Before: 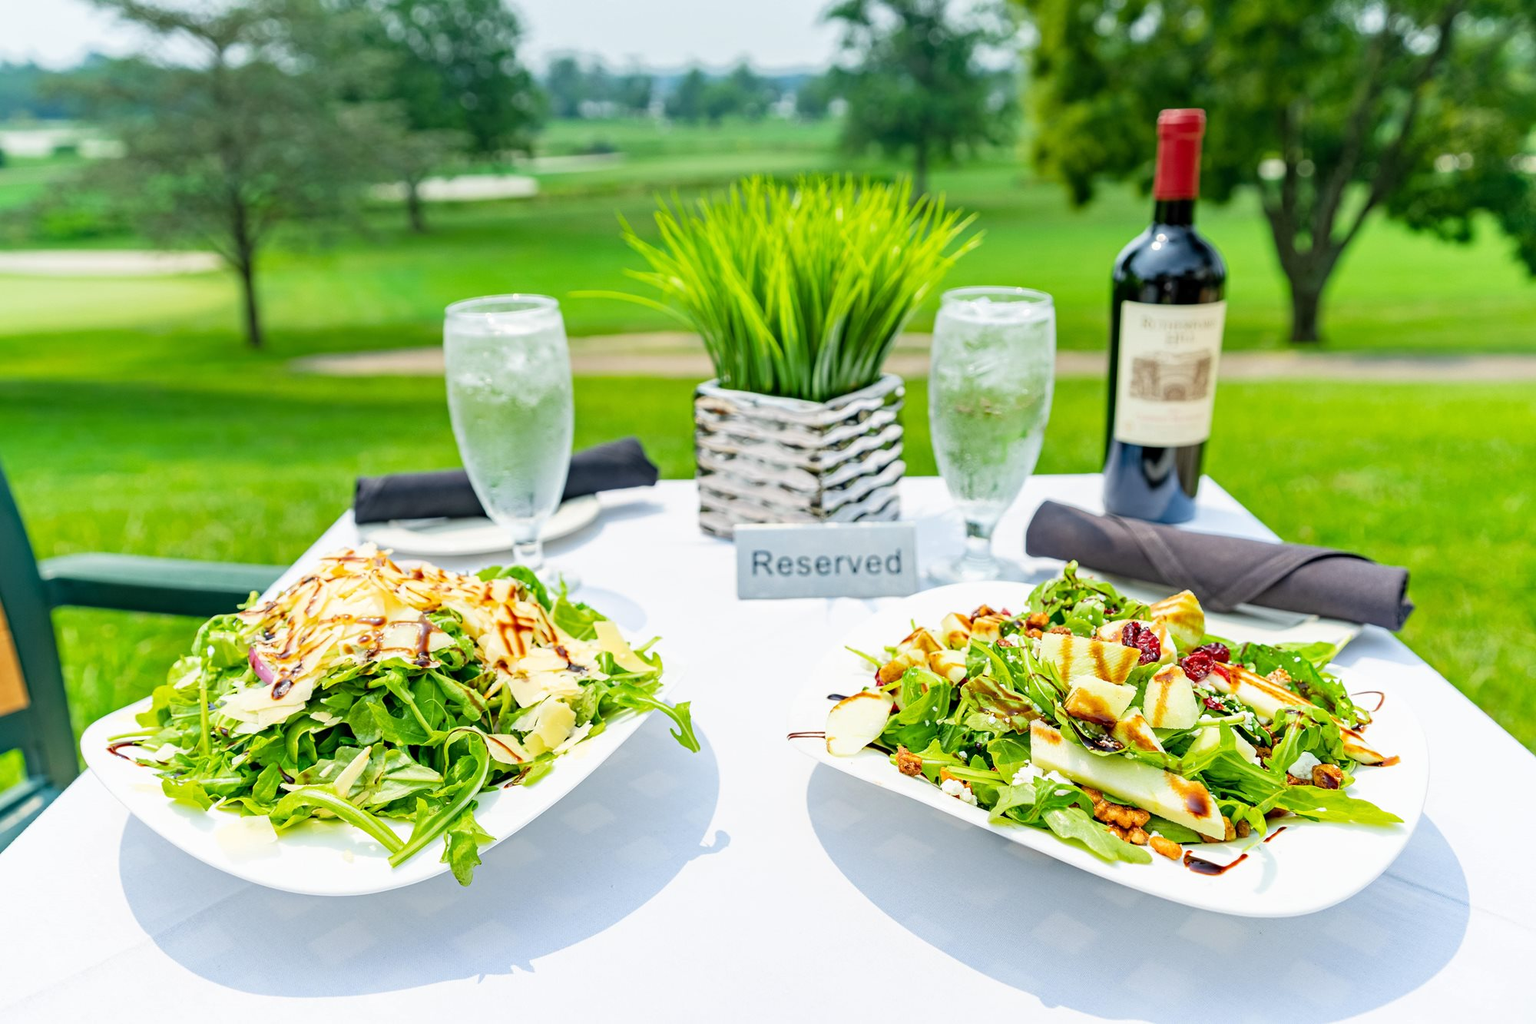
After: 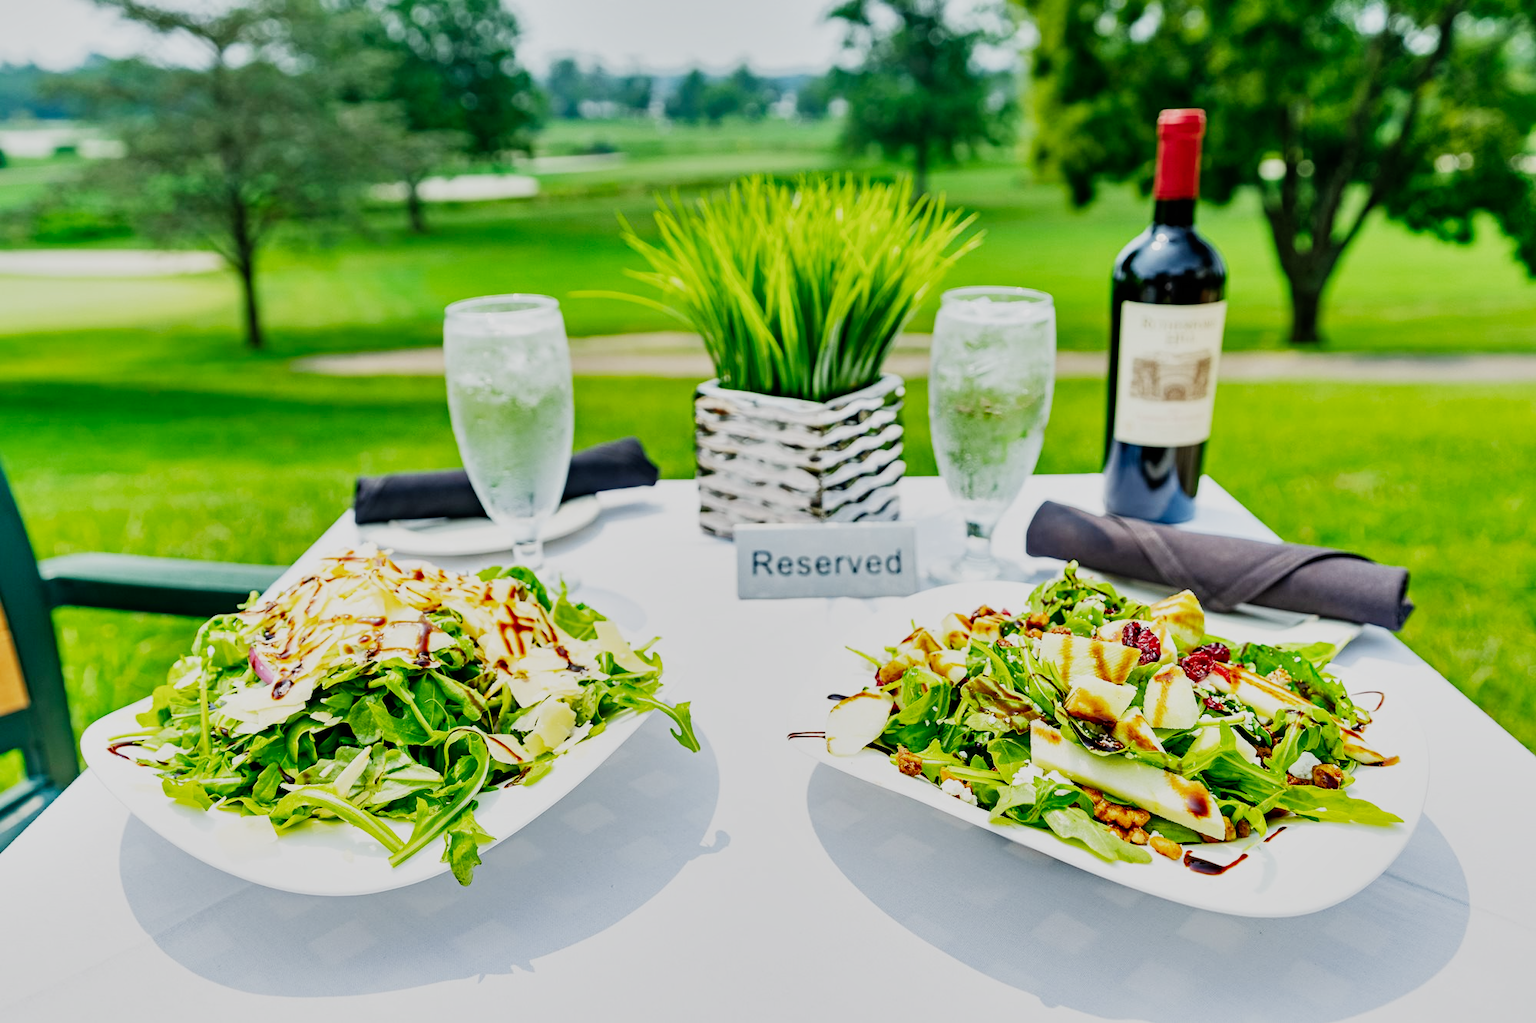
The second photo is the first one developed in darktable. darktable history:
sigmoid: contrast 1.7, skew -0.2, preserve hue 0%, red attenuation 0.1, red rotation 0.035, green attenuation 0.1, green rotation -0.017, blue attenuation 0.15, blue rotation -0.052, base primaries Rec2020
shadows and highlights: soften with gaussian
